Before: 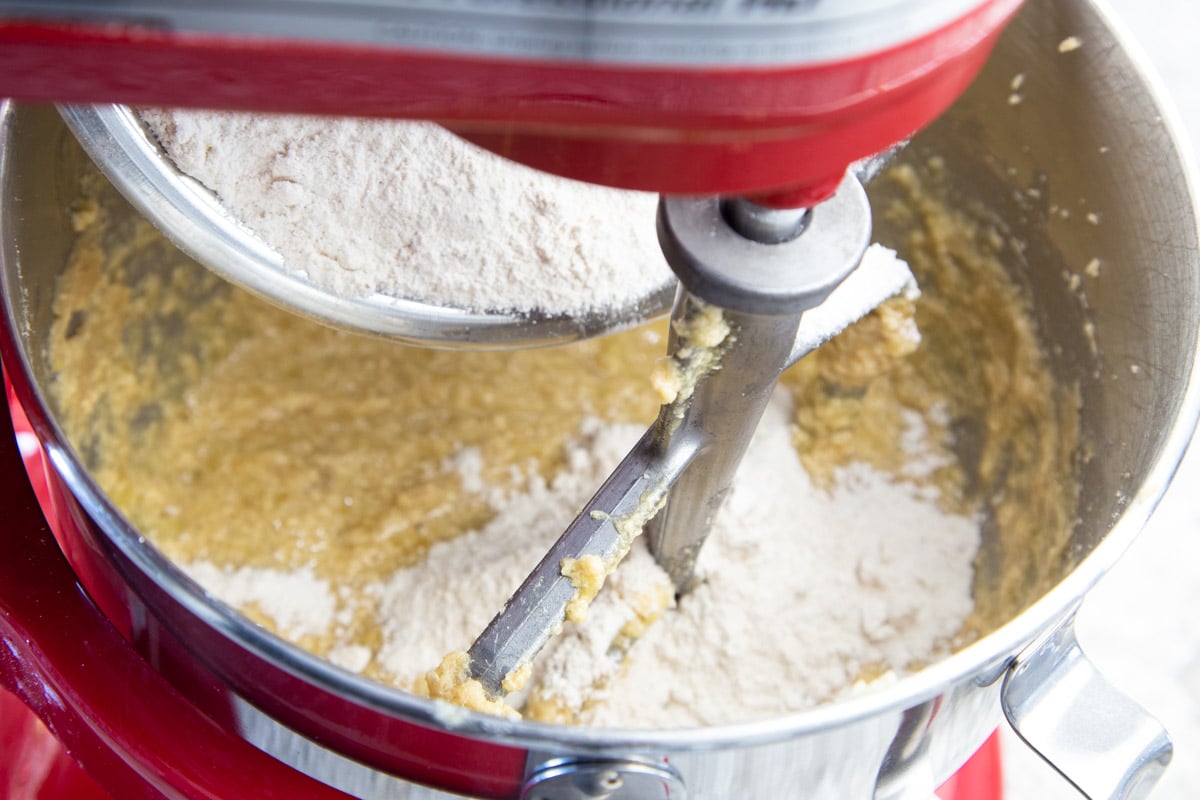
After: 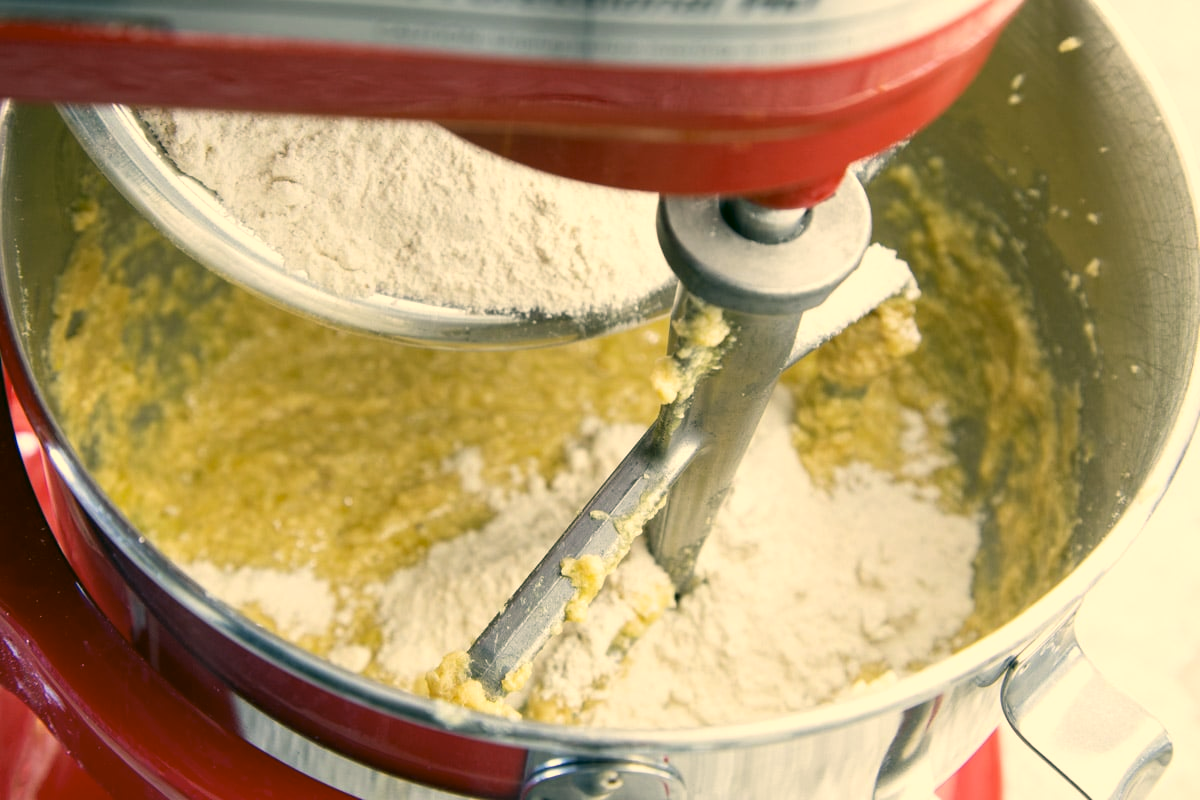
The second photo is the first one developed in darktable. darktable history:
color correction: highlights a* 5.3, highlights b* 24.26, shadows a* -15.58, shadows b* 4.02
tone equalizer: on, module defaults
